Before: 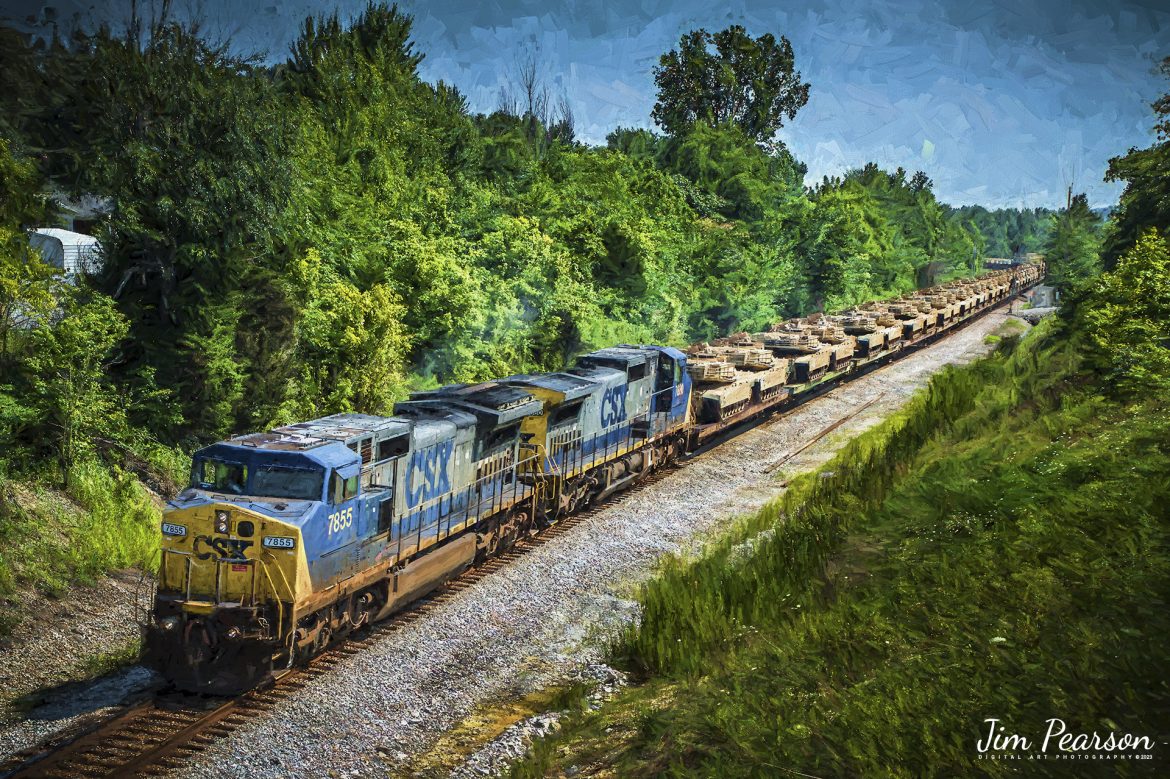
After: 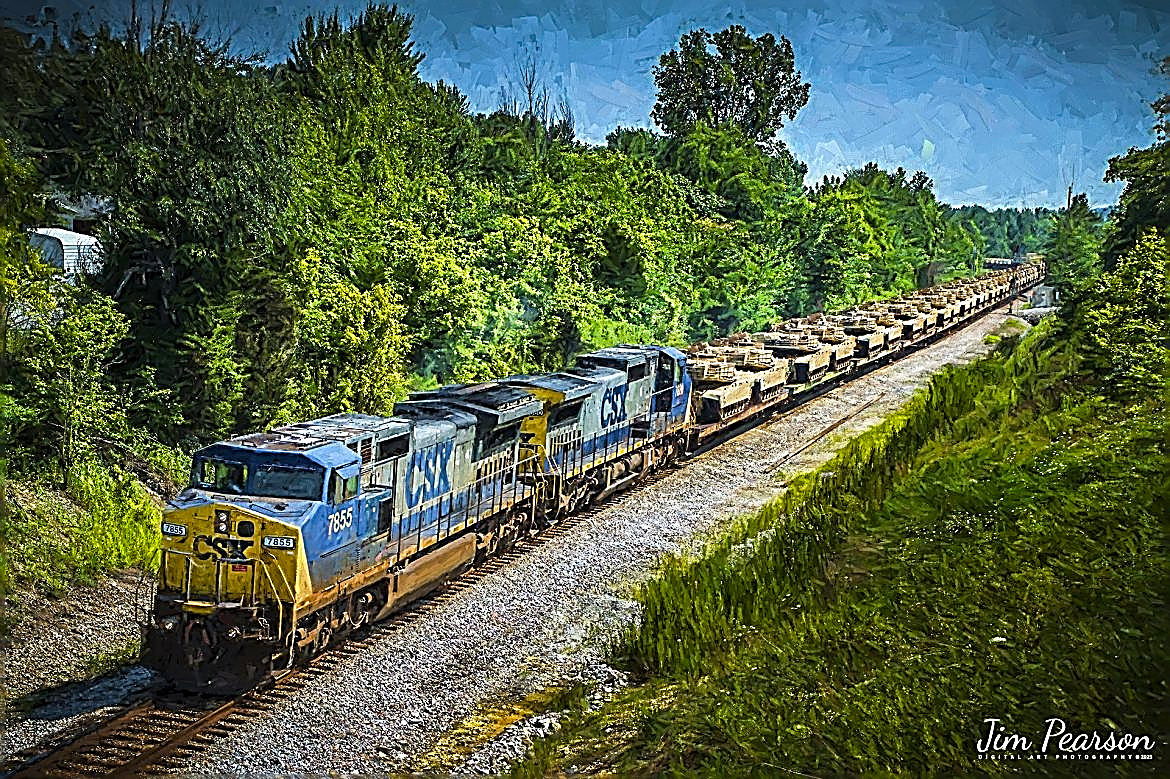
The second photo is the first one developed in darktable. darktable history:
color balance rgb: perceptual saturation grading › global saturation 20%, global vibrance 20%
tone equalizer: on, module defaults
sharpen: amount 2
